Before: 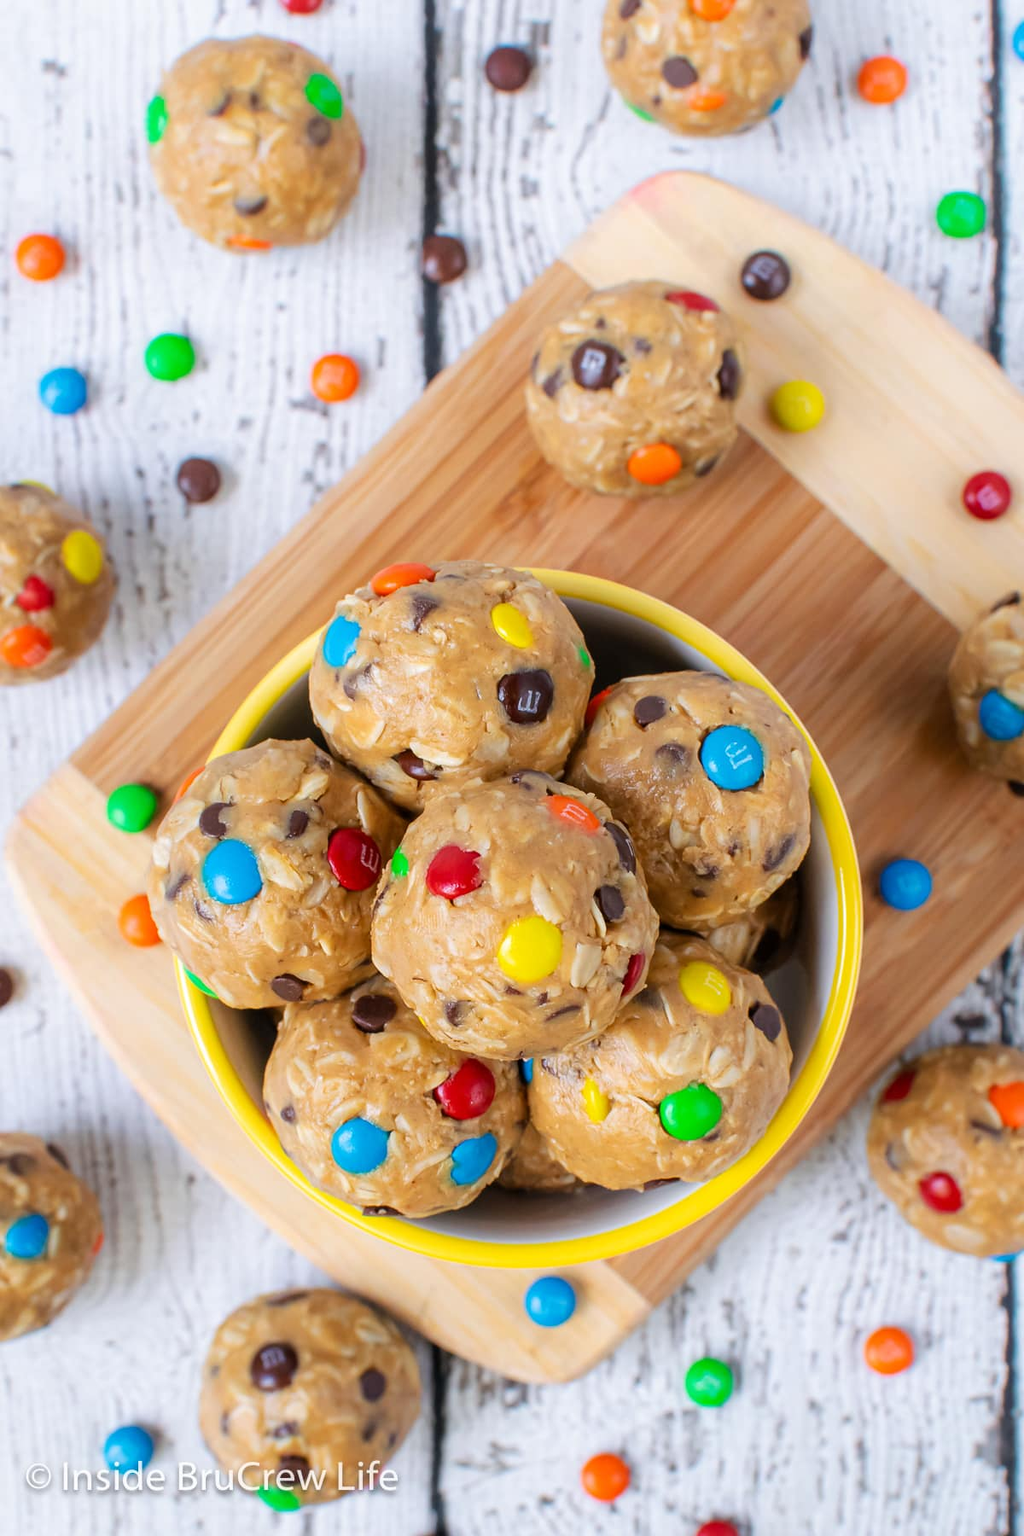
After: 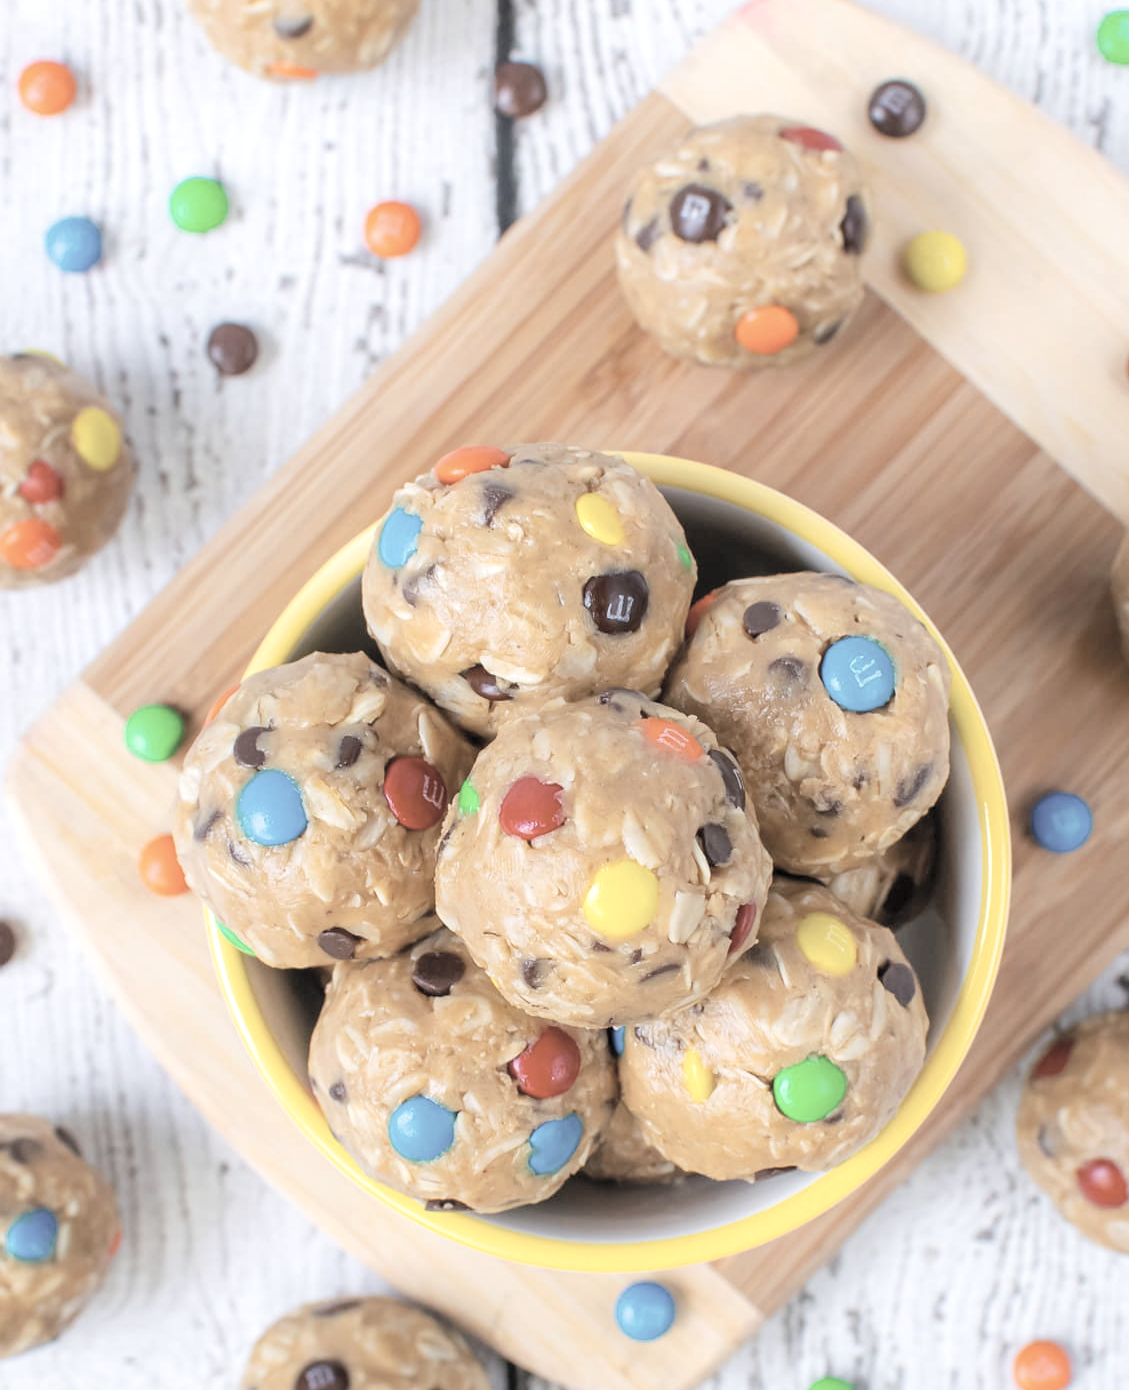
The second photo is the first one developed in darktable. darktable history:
contrast brightness saturation: brightness 0.184, saturation -0.492
exposure: exposure 0.175 EV, compensate highlight preservation false
crop and rotate: angle 0.028°, top 11.884%, right 5.802%, bottom 10.788%
